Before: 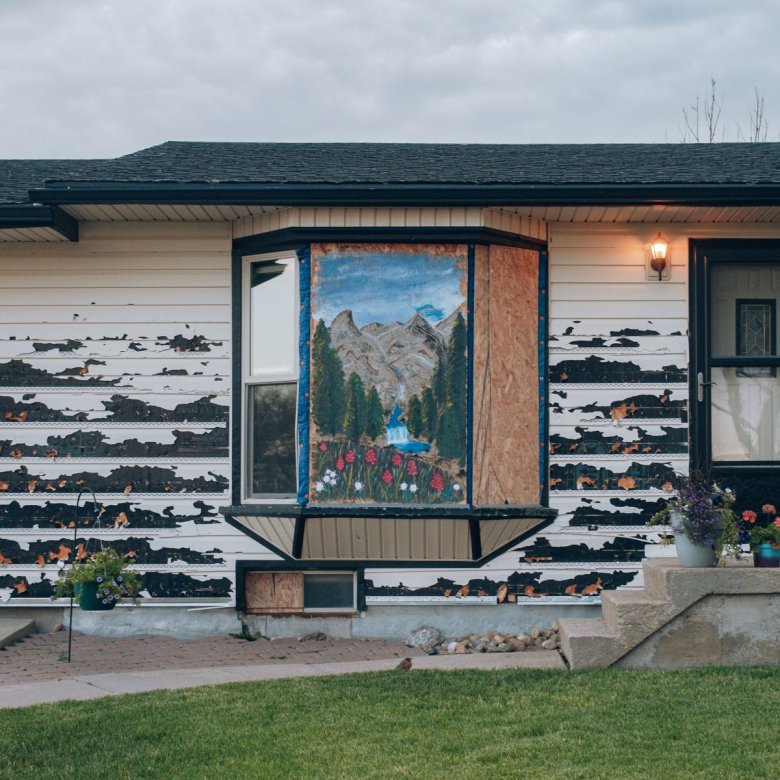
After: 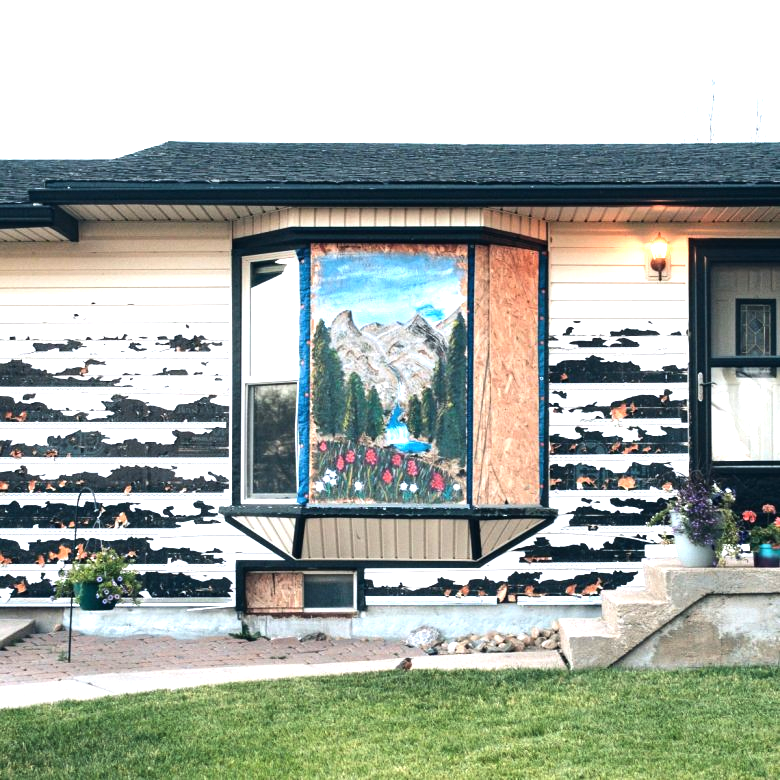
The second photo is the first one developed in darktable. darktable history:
exposure: black level correction 0, exposure 1.001 EV, compensate highlight preservation false
tone equalizer: -8 EV -0.775 EV, -7 EV -0.687 EV, -6 EV -0.565 EV, -5 EV -0.424 EV, -3 EV 0.366 EV, -2 EV 0.6 EV, -1 EV 0.695 EV, +0 EV 0.763 EV, edges refinement/feathering 500, mask exposure compensation -1.57 EV, preserve details no
